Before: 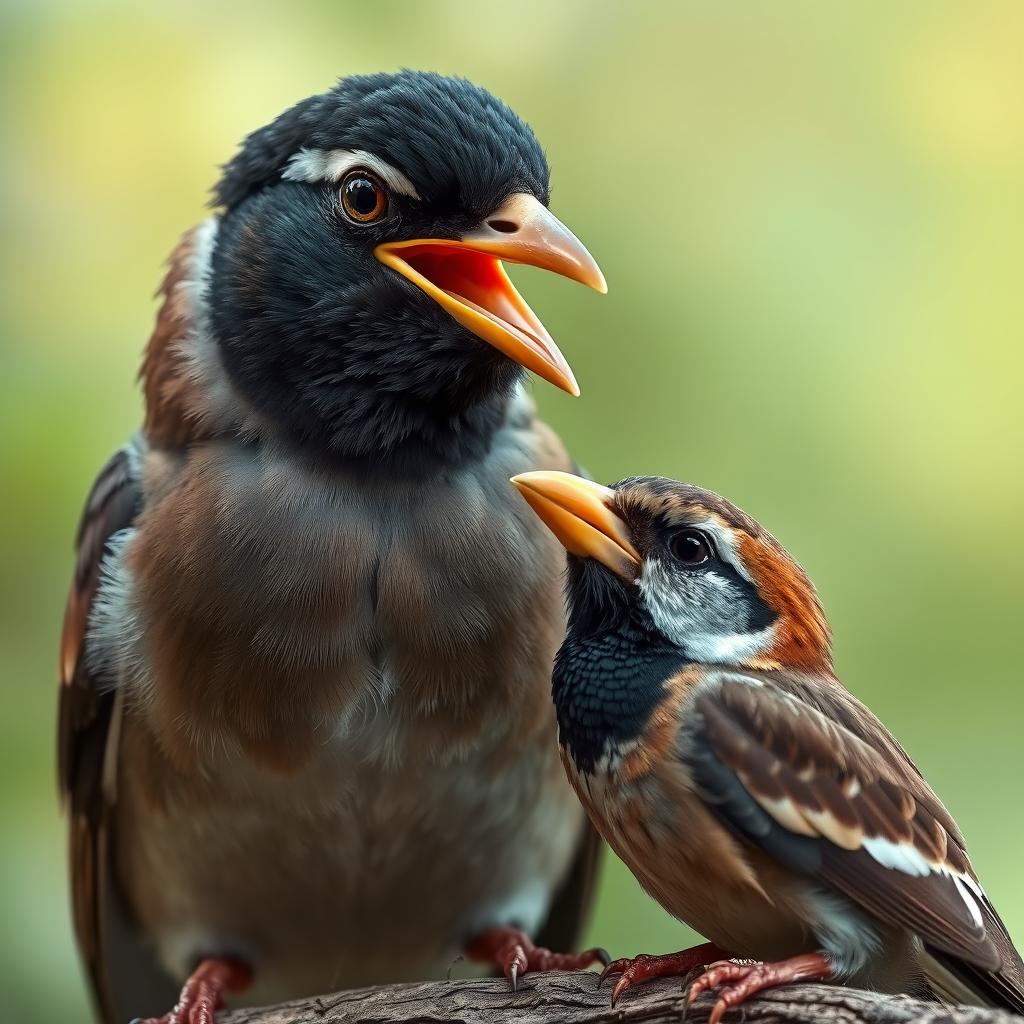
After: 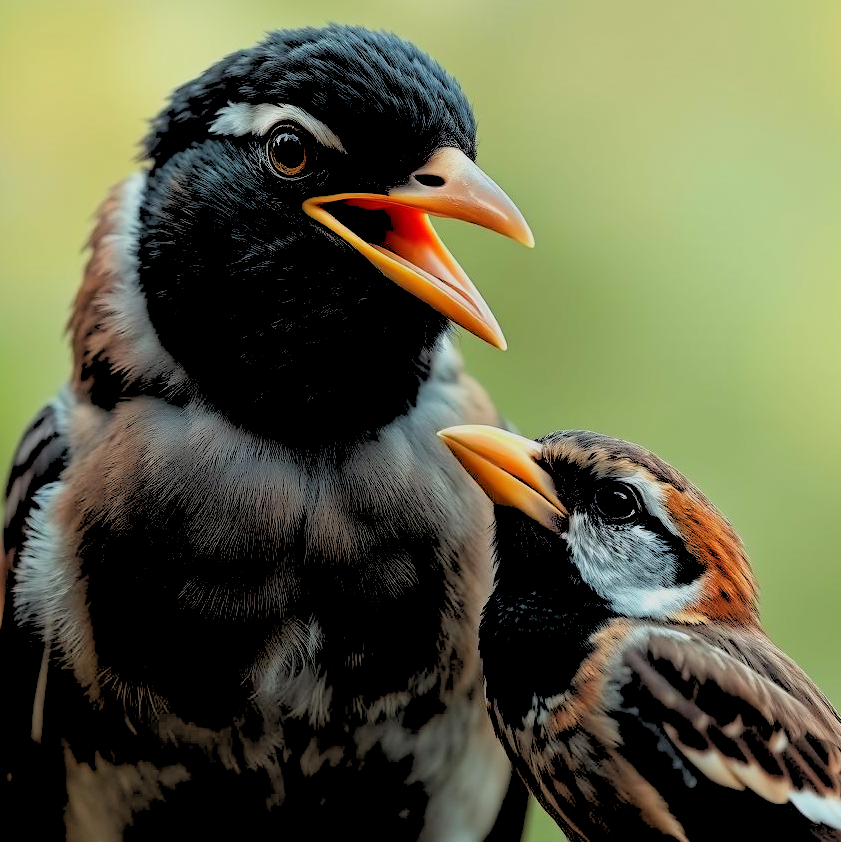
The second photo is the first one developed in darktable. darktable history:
rgb levels: levels [[0.027, 0.429, 0.996], [0, 0.5, 1], [0, 0.5, 1]]
crop and rotate: left 7.196%, top 4.574%, right 10.605%, bottom 13.178%
exposure: exposure -0.582 EV, compensate highlight preservation false
